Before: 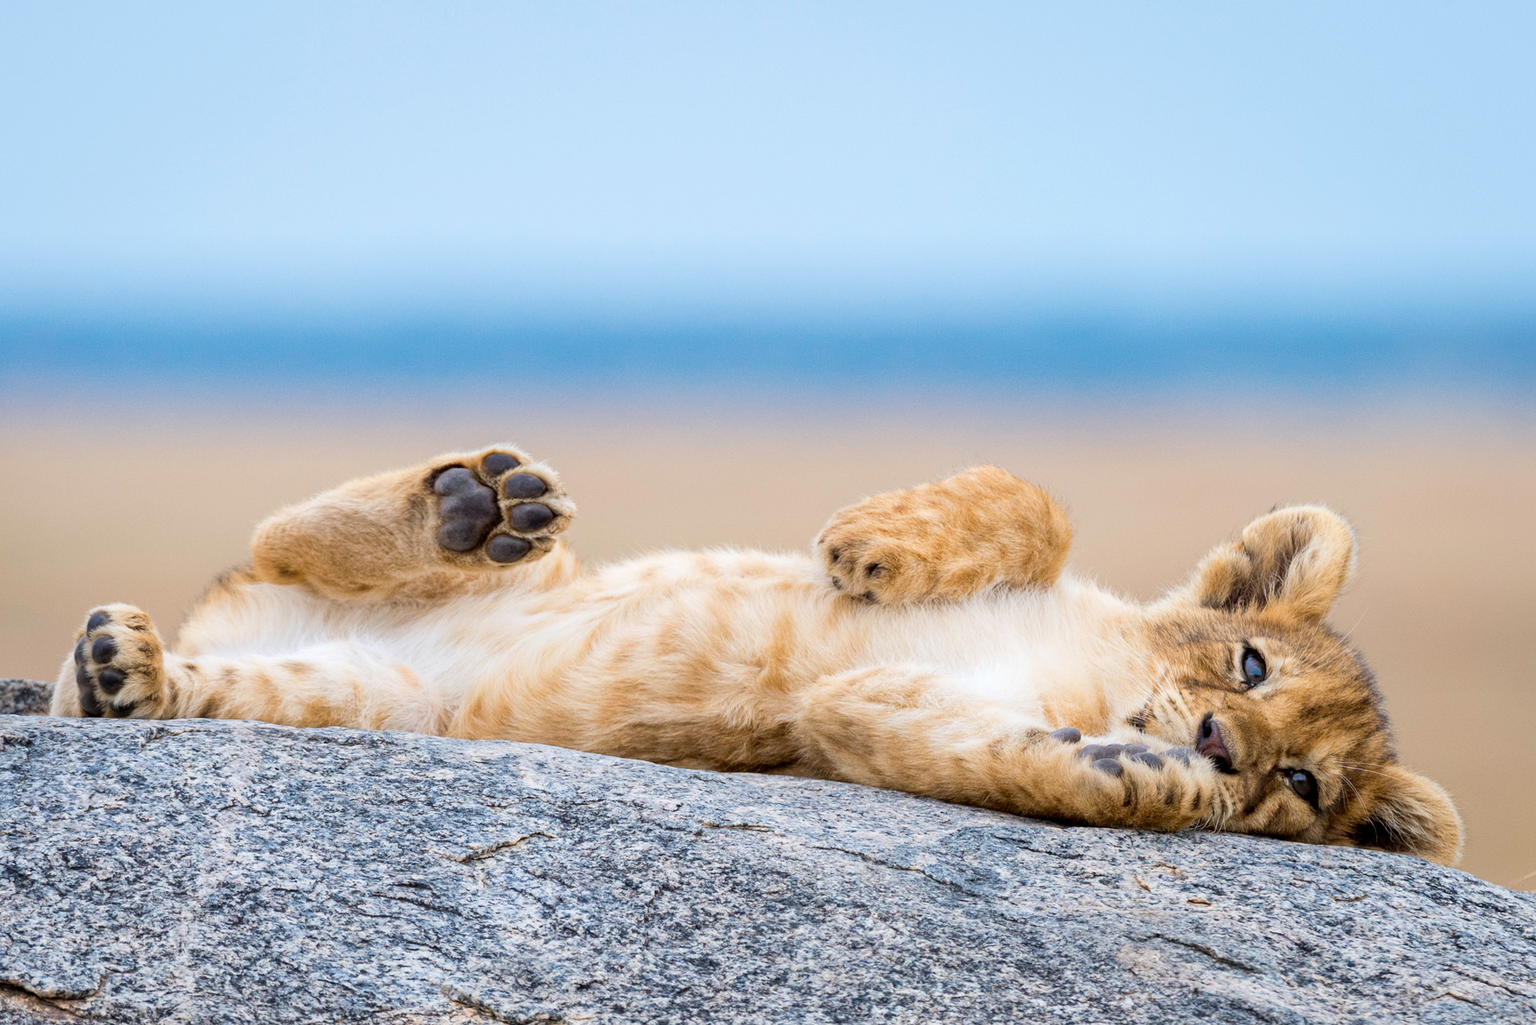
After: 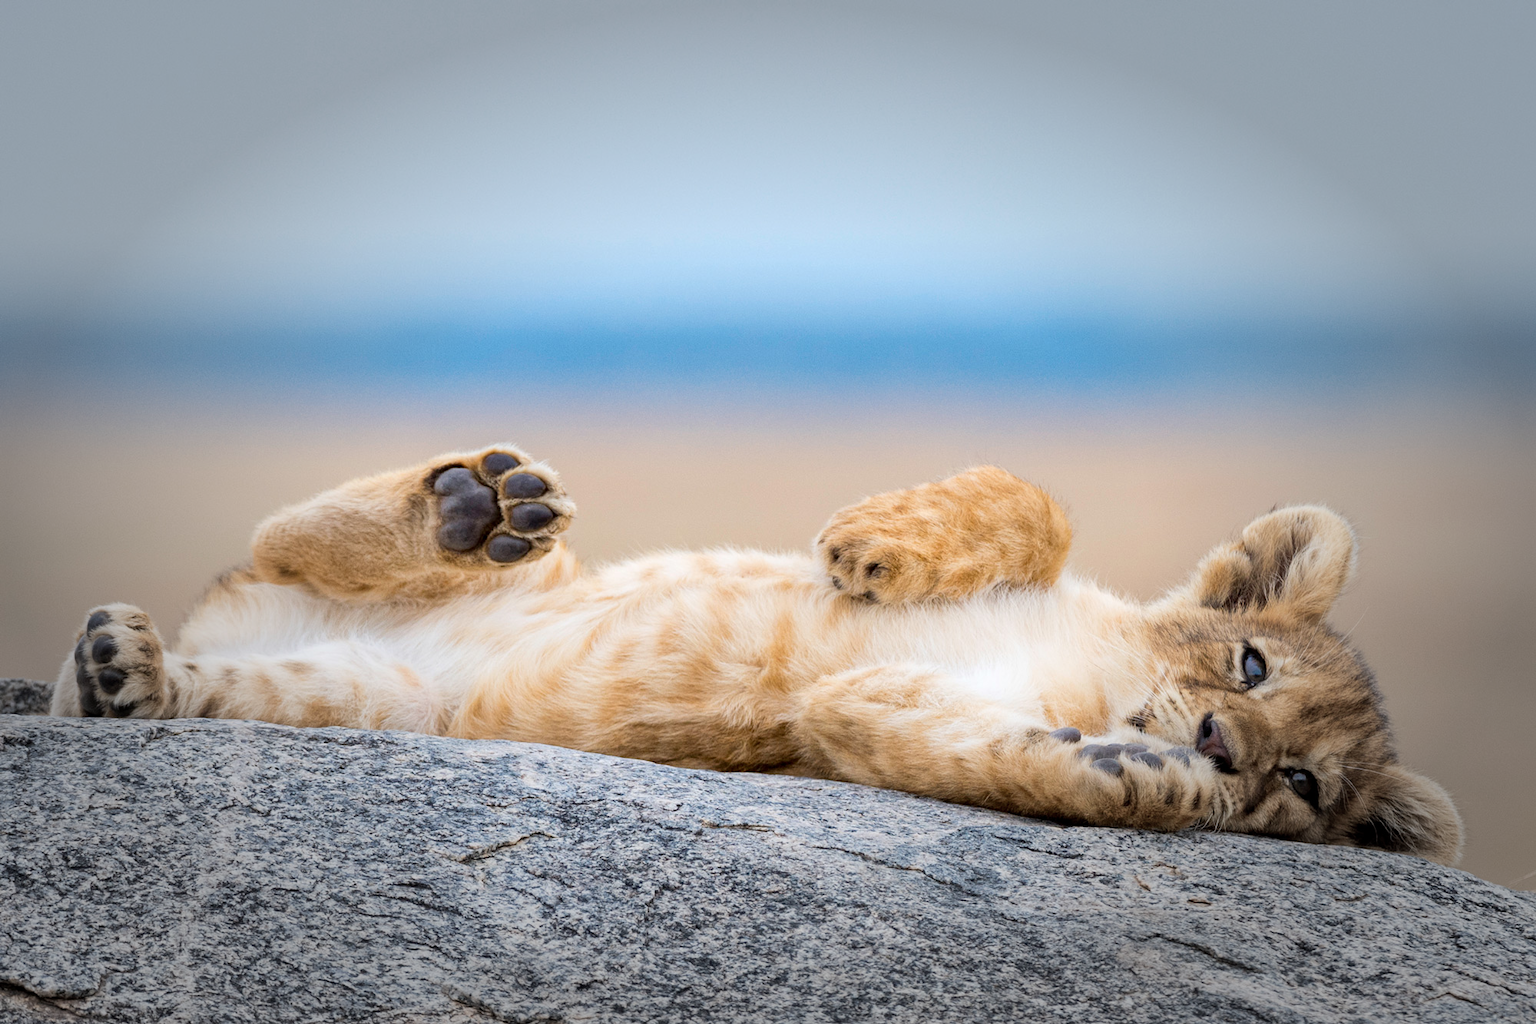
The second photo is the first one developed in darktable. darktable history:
vignetting: fall-off start 49.36%, automatic ratio true, width/height ratio 1.297
